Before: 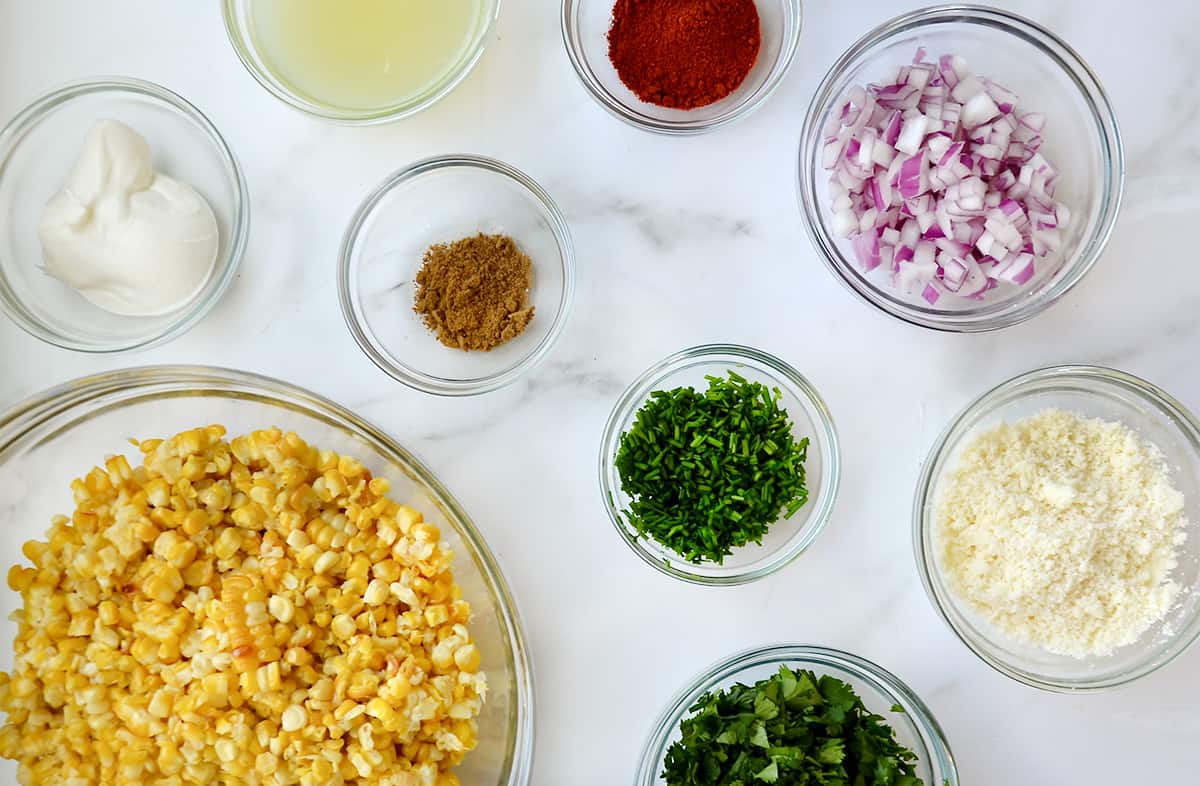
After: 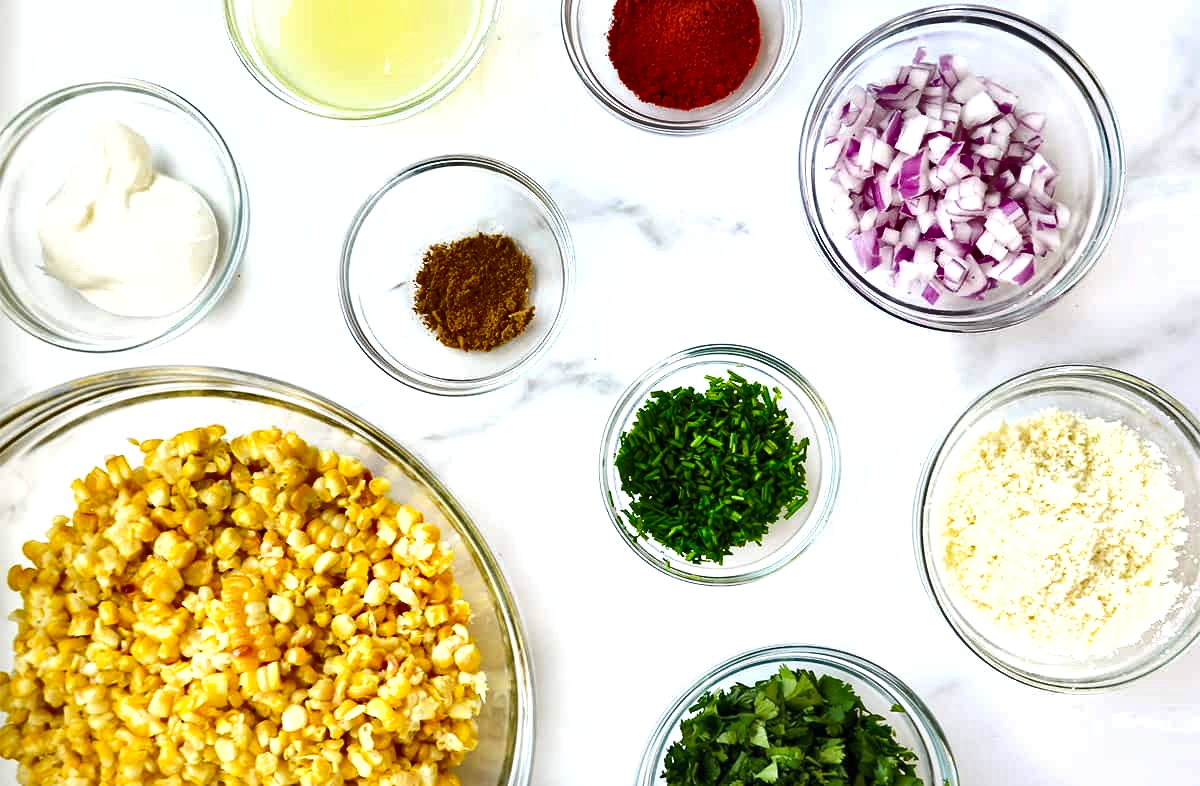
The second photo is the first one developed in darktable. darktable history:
exposure: black level correction 0, exposure 0.593 EV, compensate highlight preservation false
shadows and highlights: shadows 22.81, highlights -48.37, soften with gaussian
tone equalizer: luminance estimator HSV value / RGB max
